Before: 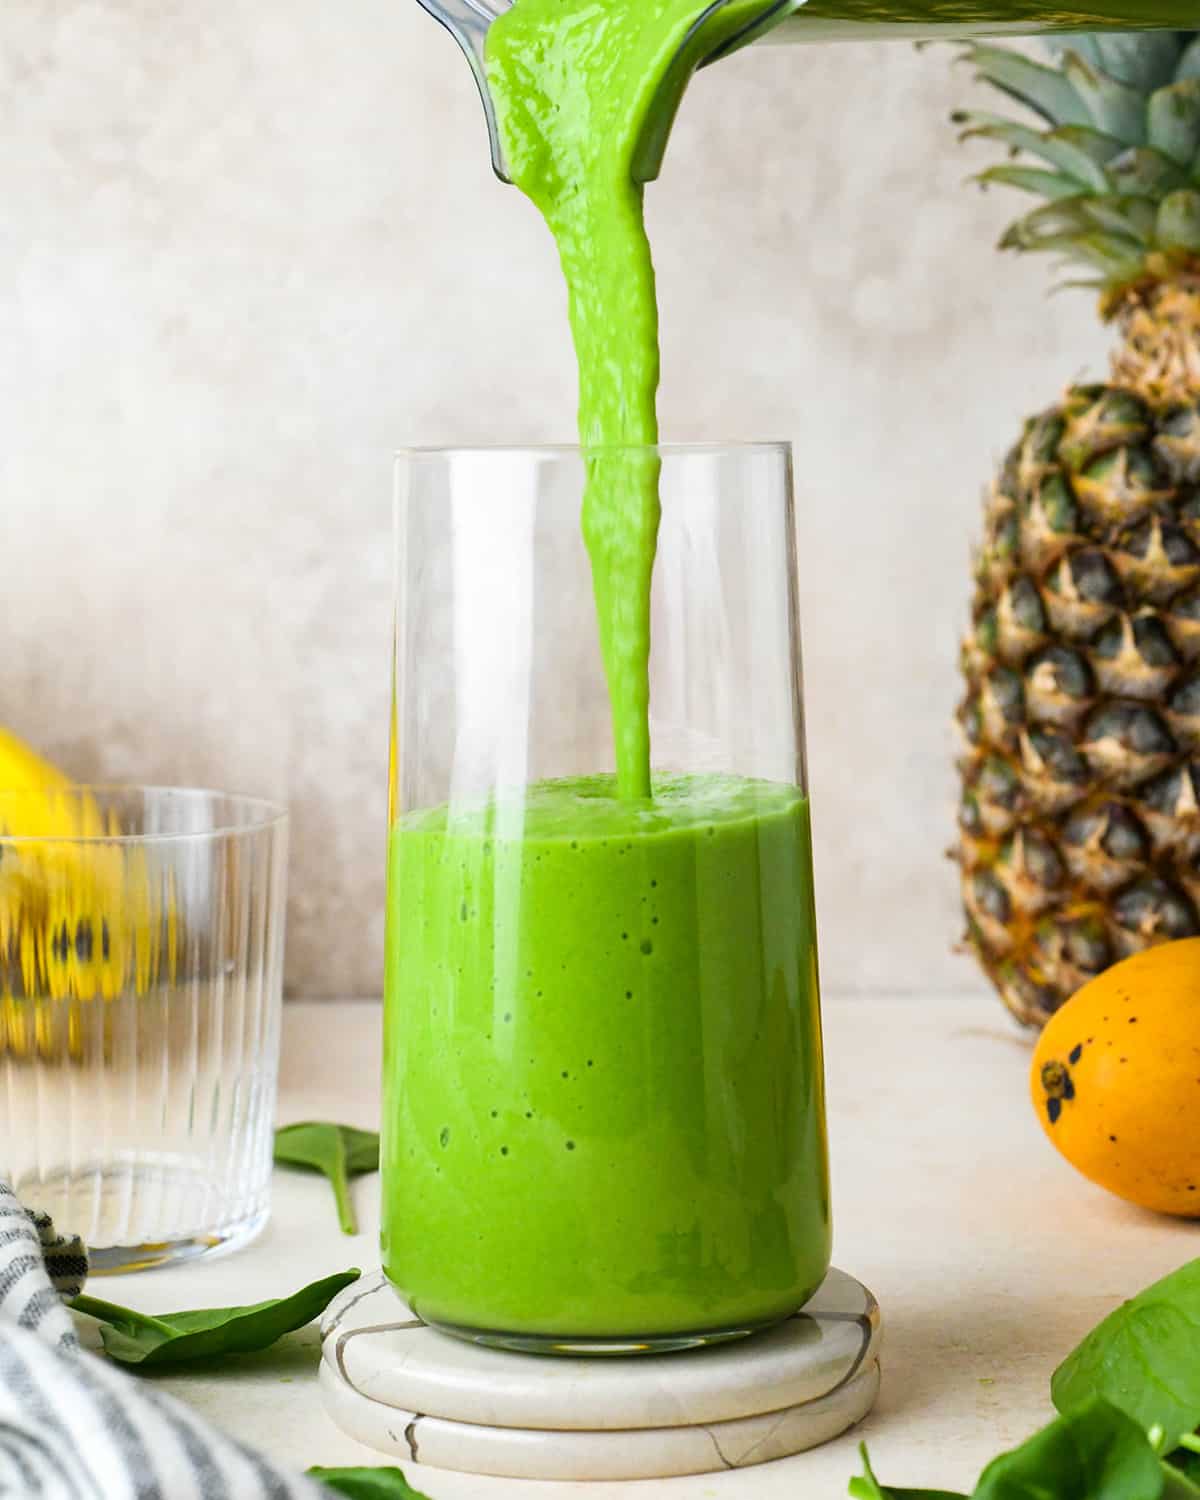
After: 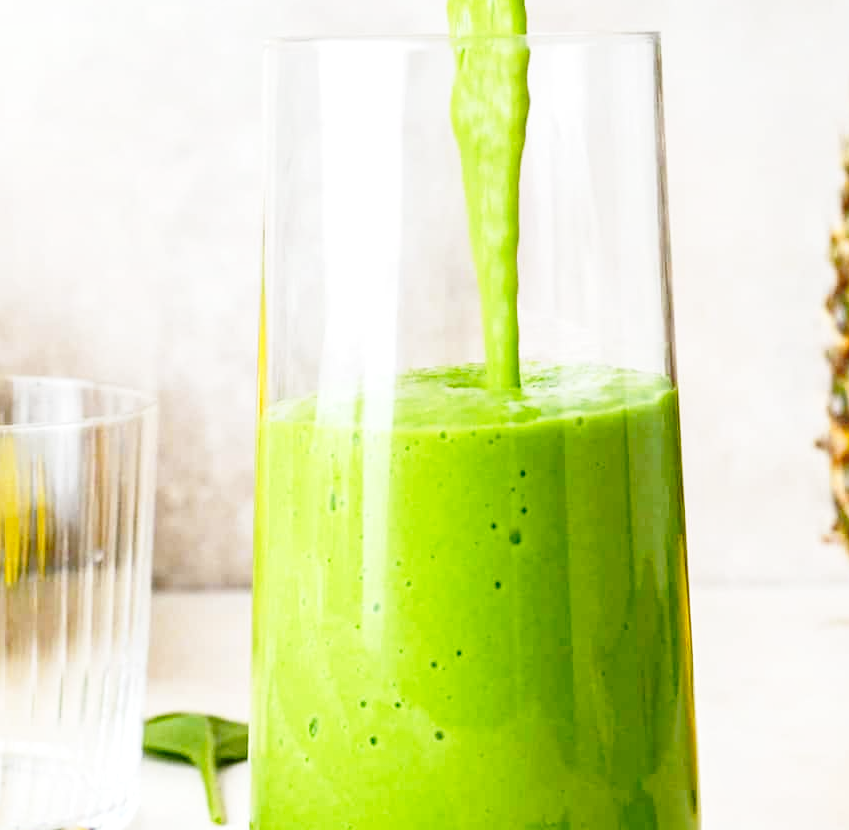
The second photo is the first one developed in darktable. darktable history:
base curve: curves: ch0 [(0, 0) (0.028, 0.03) (0.121, 0.232) (0.46, 0.748) (0.859, 0.968) (1, 1)], preserve colors none
local contrast: on, module defaults
crop: left 10.992%, top 27.356%, right 18.234%, bottom 17.26%
